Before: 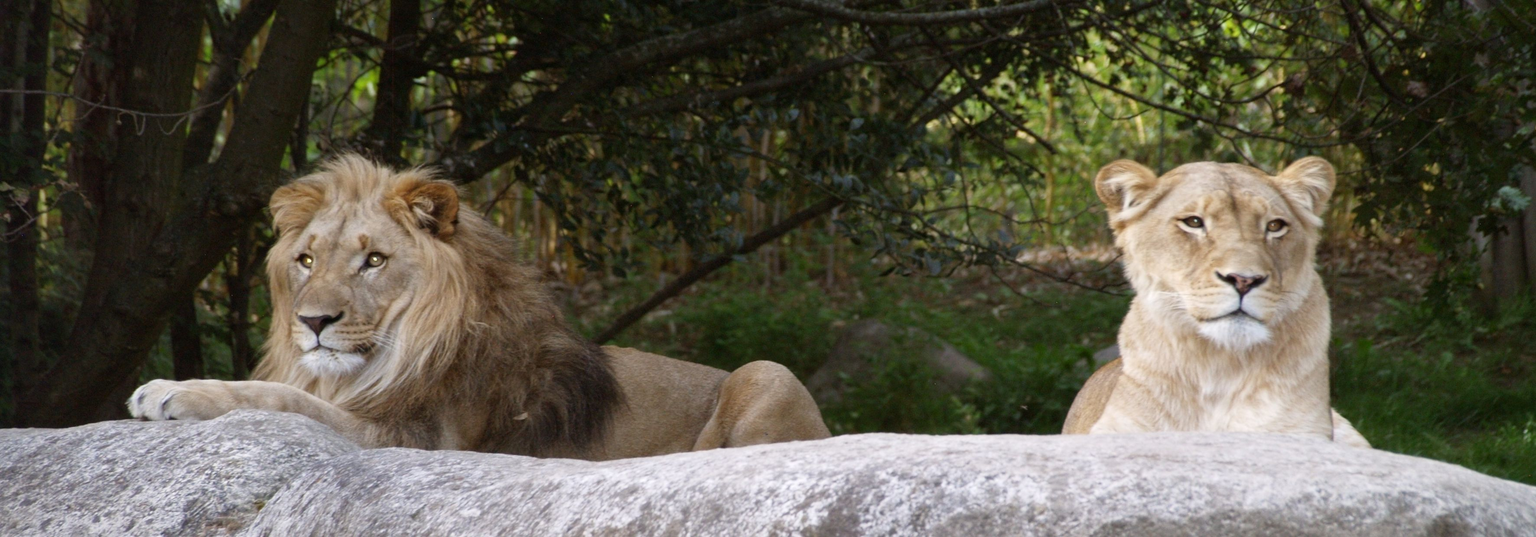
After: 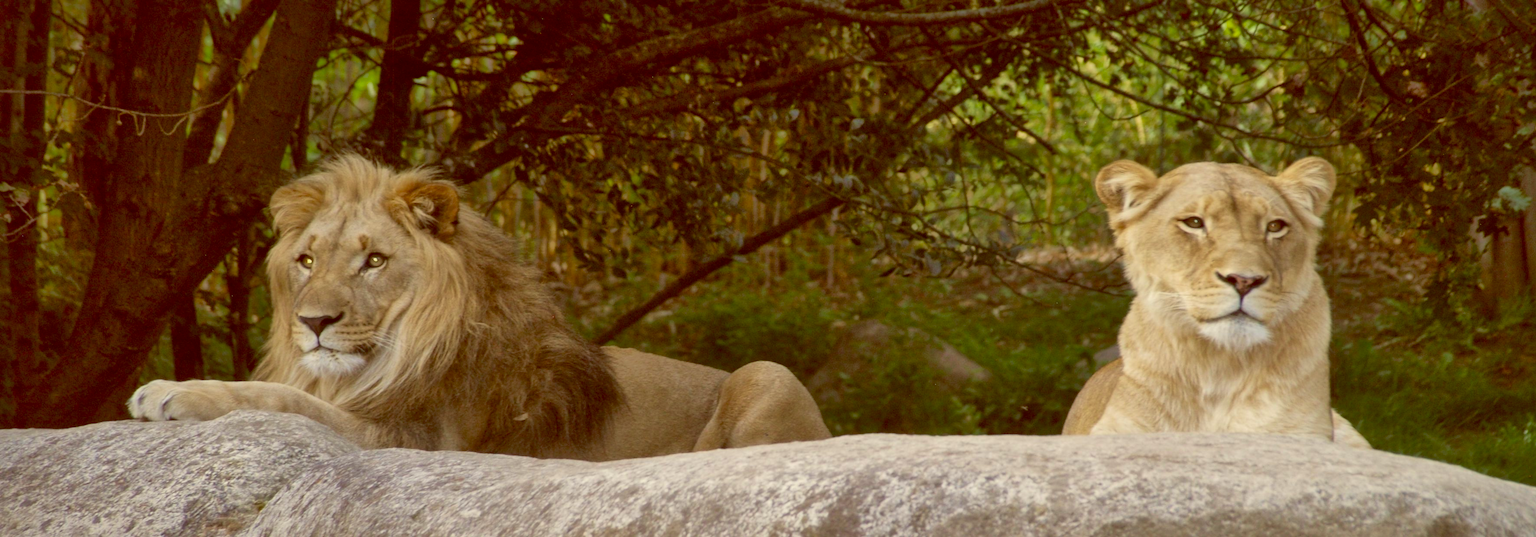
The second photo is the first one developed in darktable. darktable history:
shadows and highlights: on, module defaults
velvia: on, module defaults
exposure: black level correction 0.001, exposure -0.125 EV, compensate exposure bias true, compensate highlight preservation false
contrast brightness saturation: contrast 0.04, saturation 0.07
color balance: lift [1.001, 1.007, 1, 0.993], gamma [1.023, 1.026, 1.01, 0.974], gain [0.964, 1.059, 1.073, 0.927]
